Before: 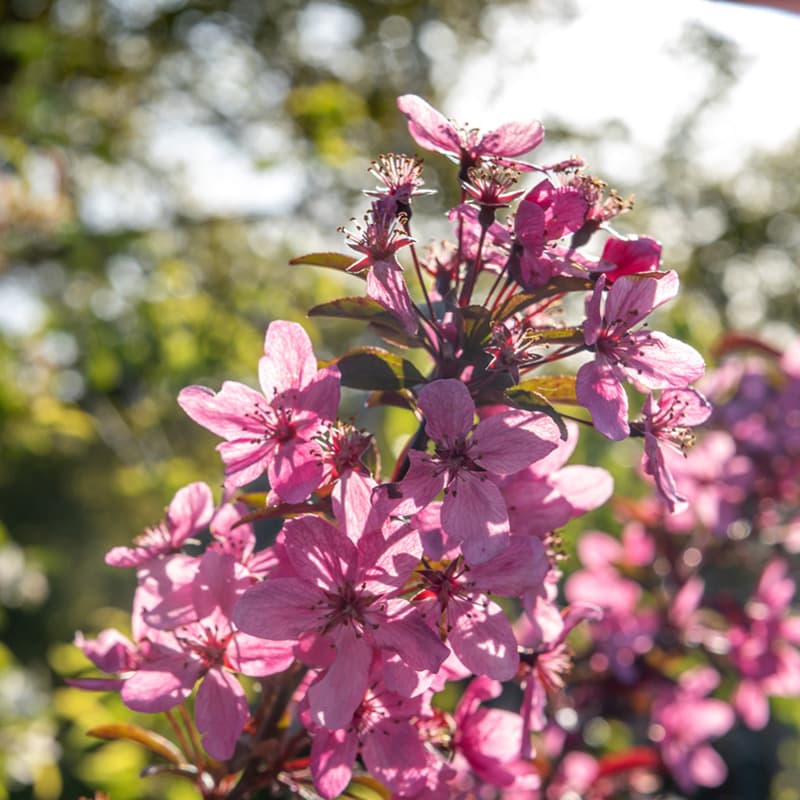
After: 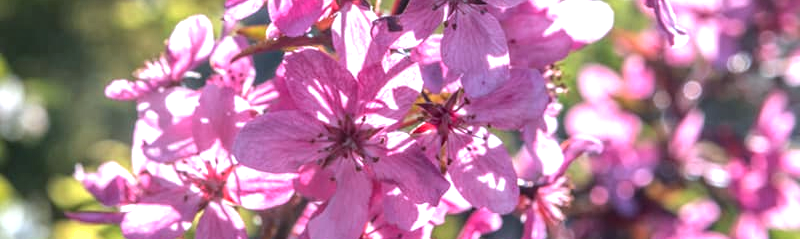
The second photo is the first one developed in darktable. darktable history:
color correction: highlights a* -2.21, highlights b* -18.64
exposure: black level correction 0, exposure 0.895 EV, compensate highlight preservation false
crop and rotate: top 58.499%, bottom 11.565%
local contrast: on, module defaults
shadows and highlights: shadows 25.2, white point adjustment -2.98, highlights -29.81
